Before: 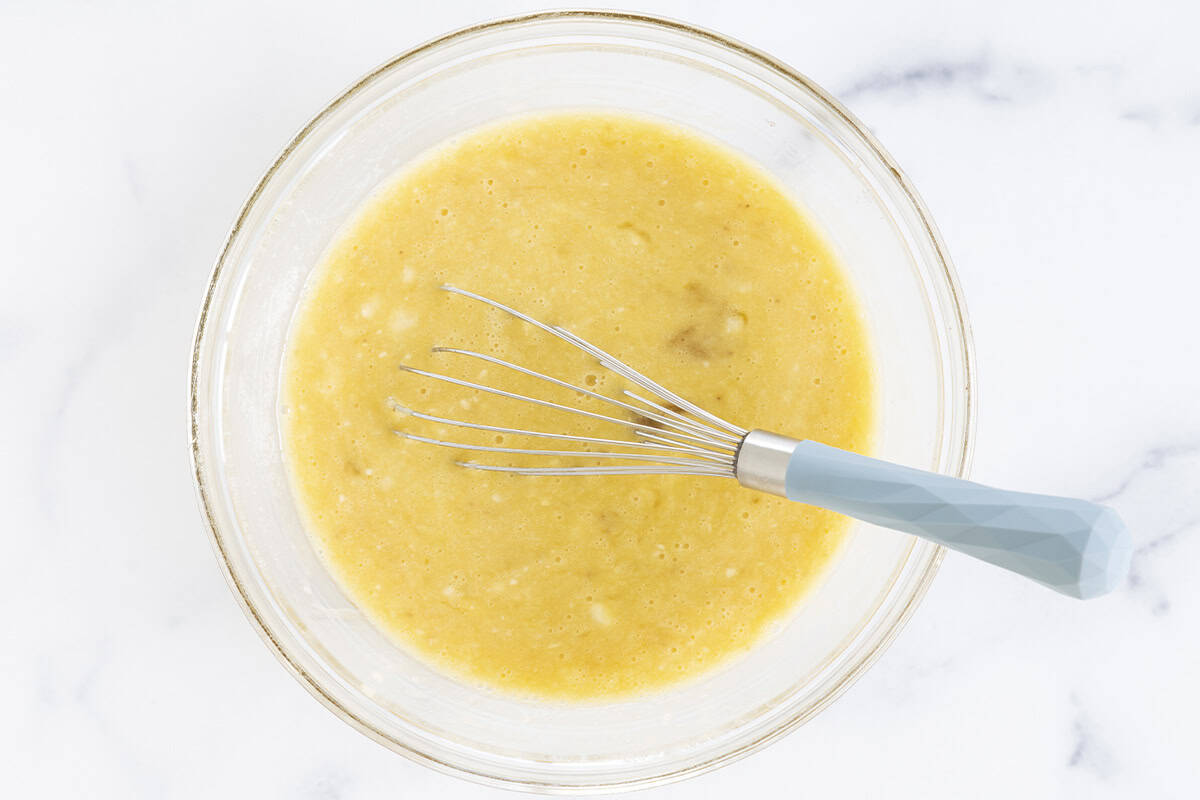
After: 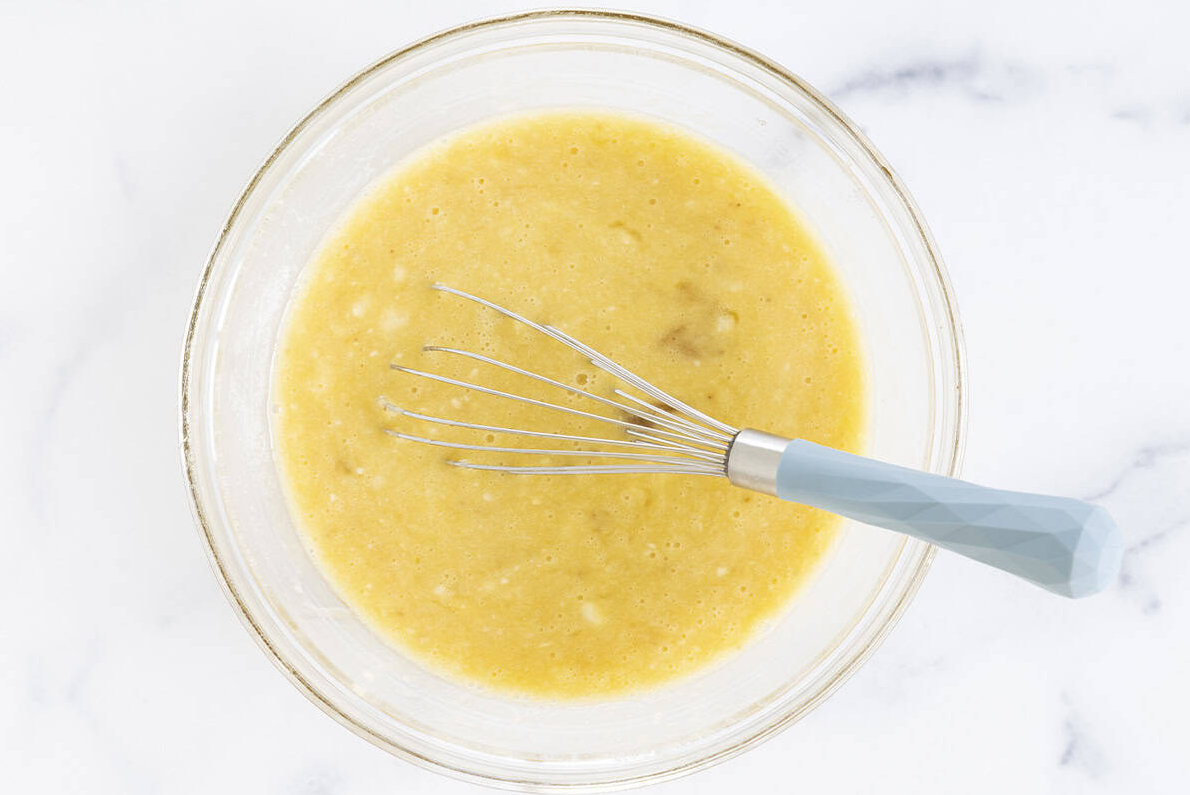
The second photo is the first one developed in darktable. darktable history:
crop and rotate: left 0.818%, top 0.237%, bottom 0.339%
